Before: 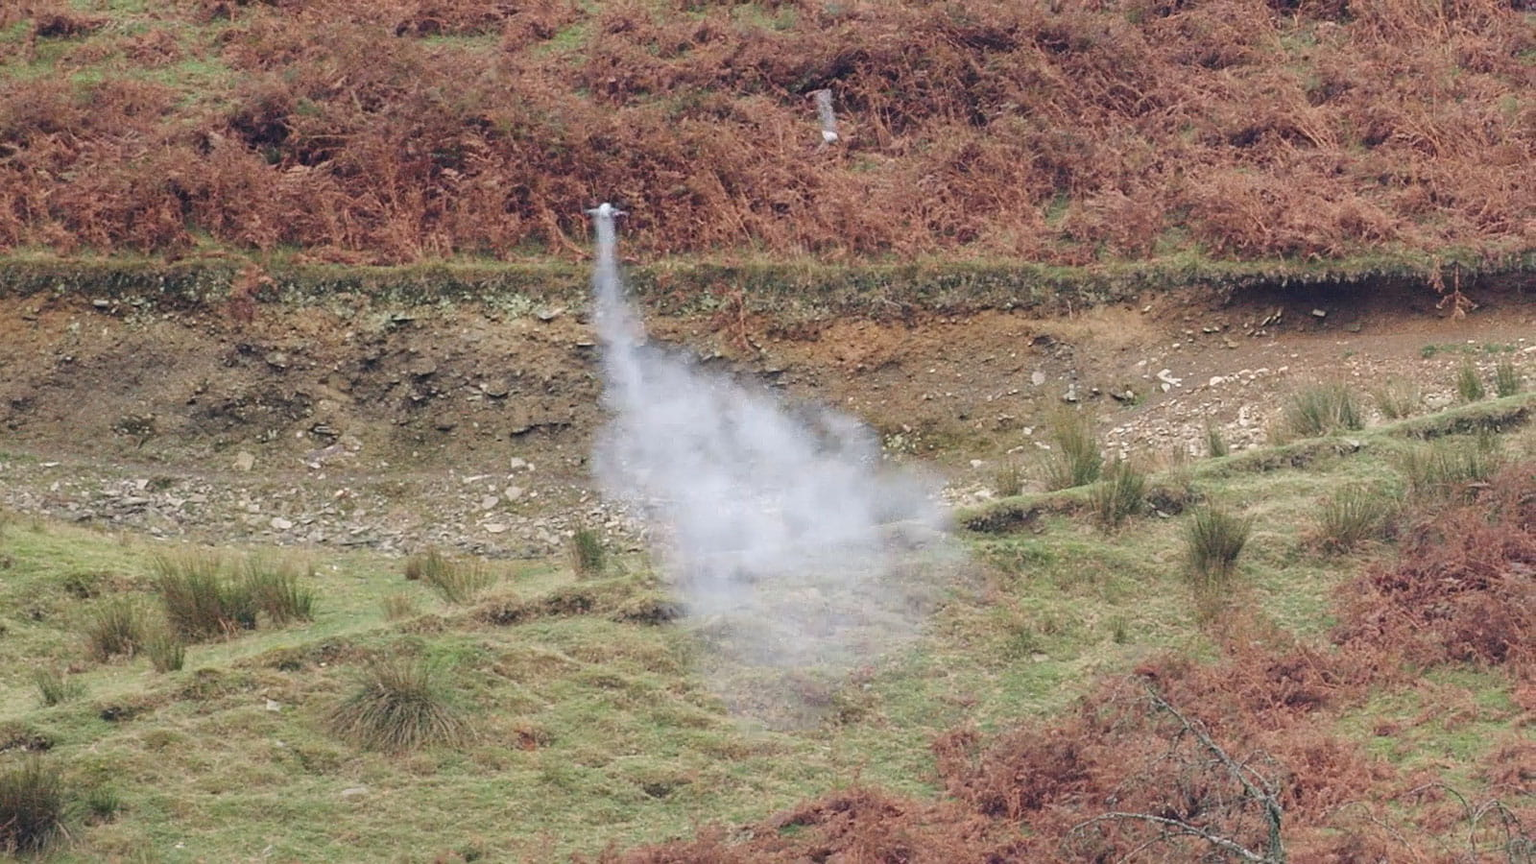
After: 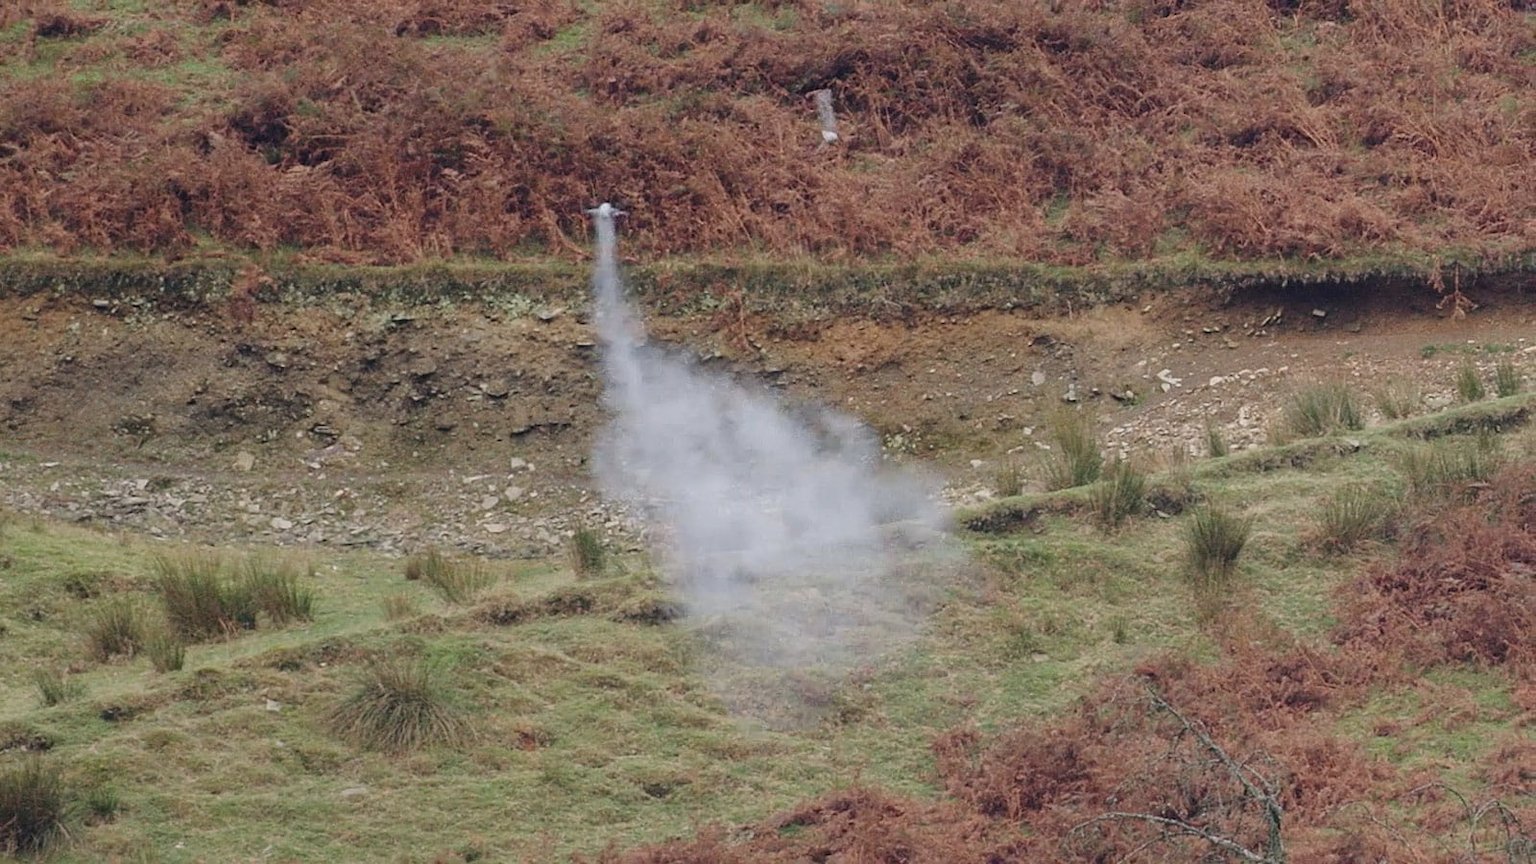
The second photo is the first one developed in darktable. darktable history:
exposure: exposure -0.393 EV, compensate highlight preservation false
